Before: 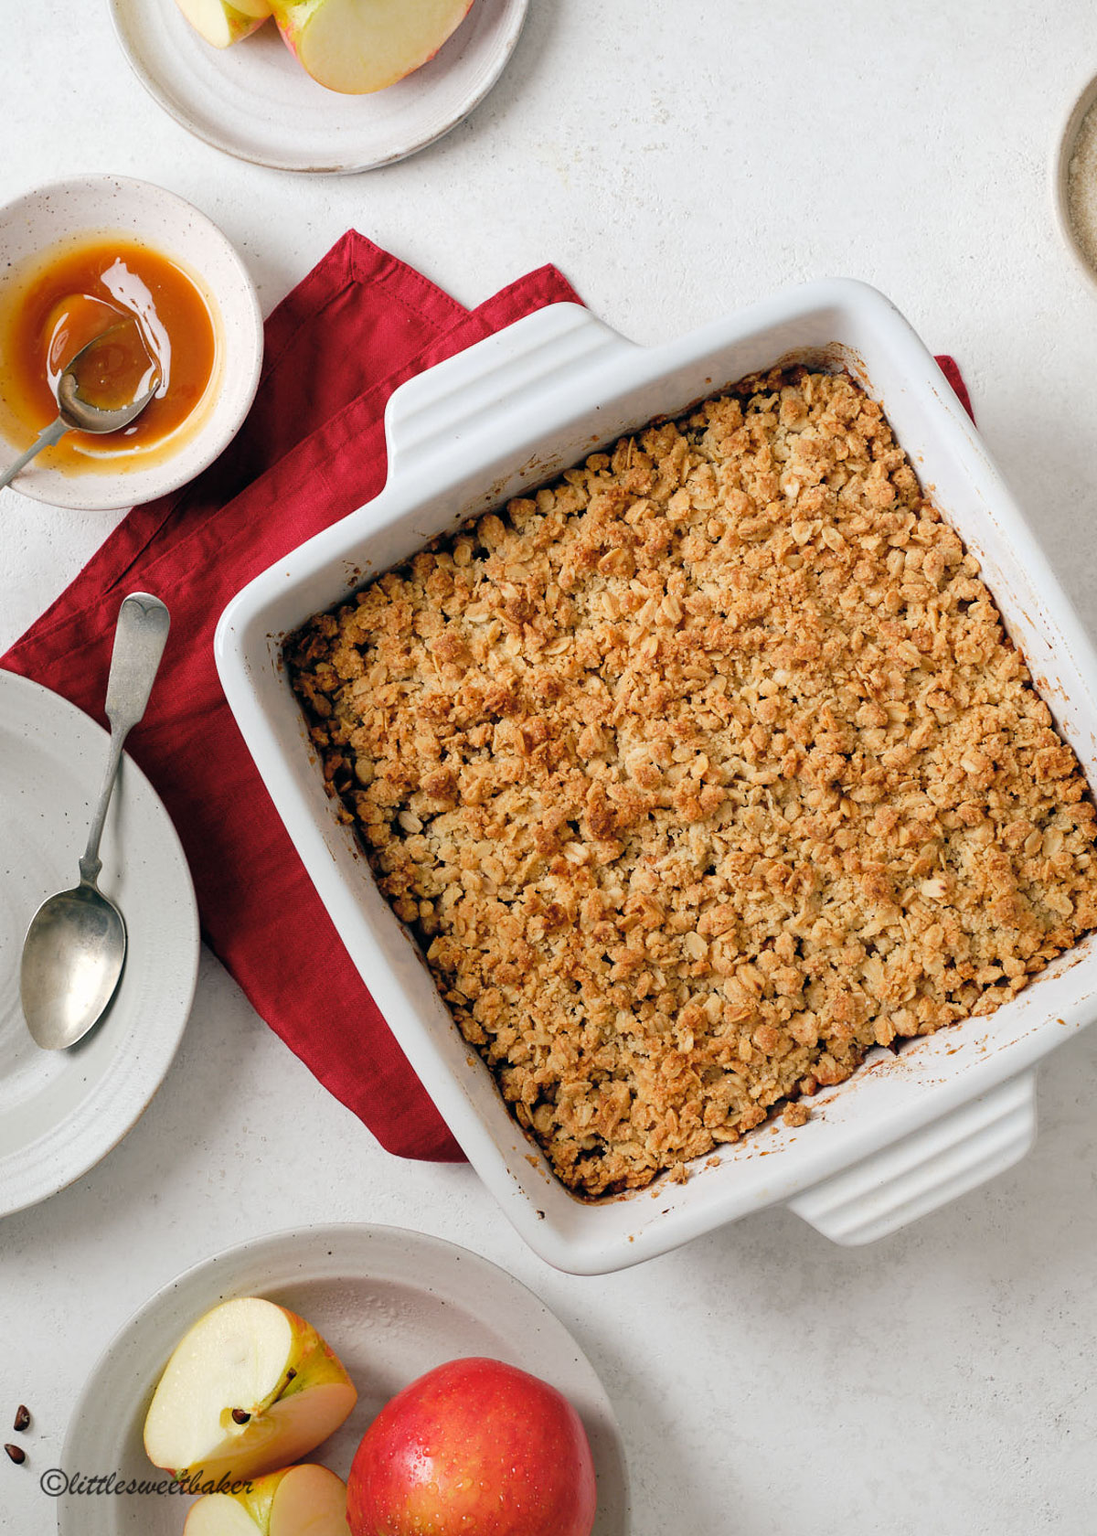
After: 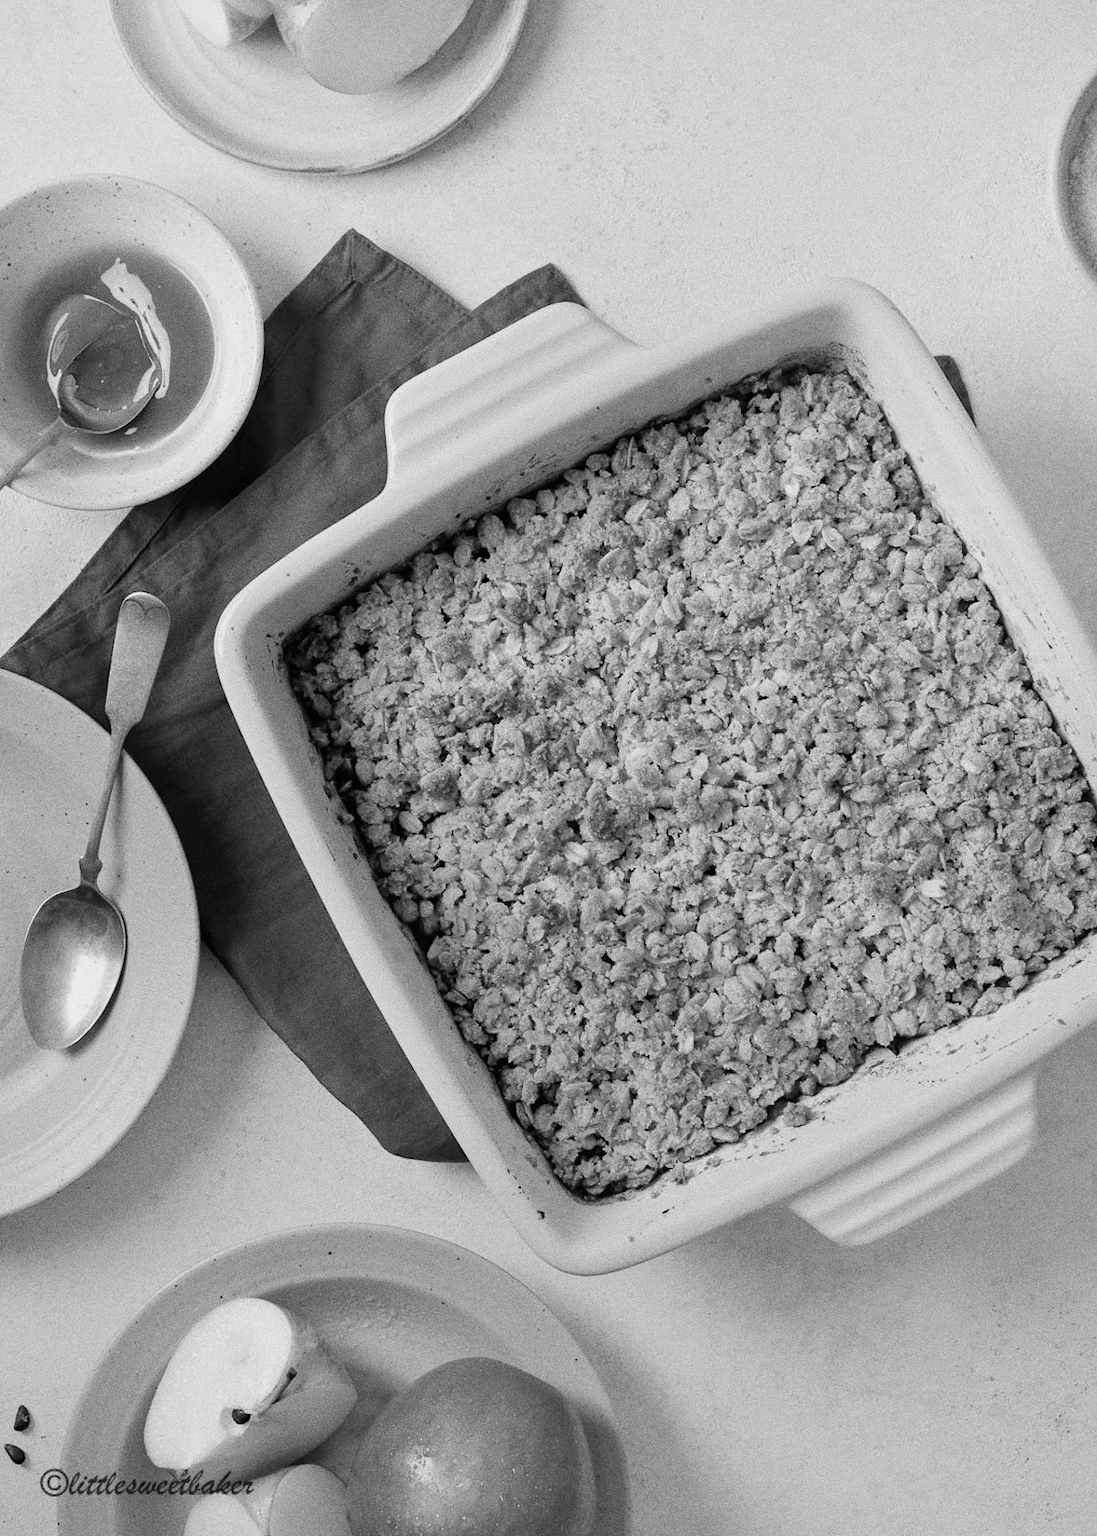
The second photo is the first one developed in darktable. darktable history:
monochrome: a 26.22, b 42.67, size 0.8
grain: coarseness 0.09 ISO, strength 40%
